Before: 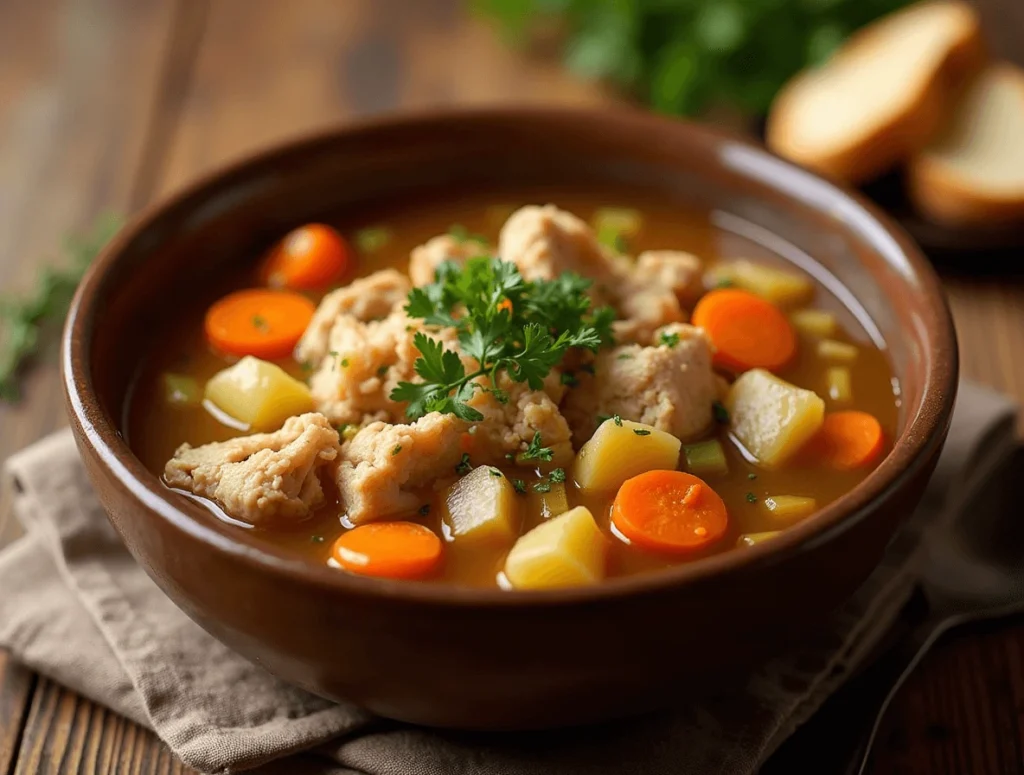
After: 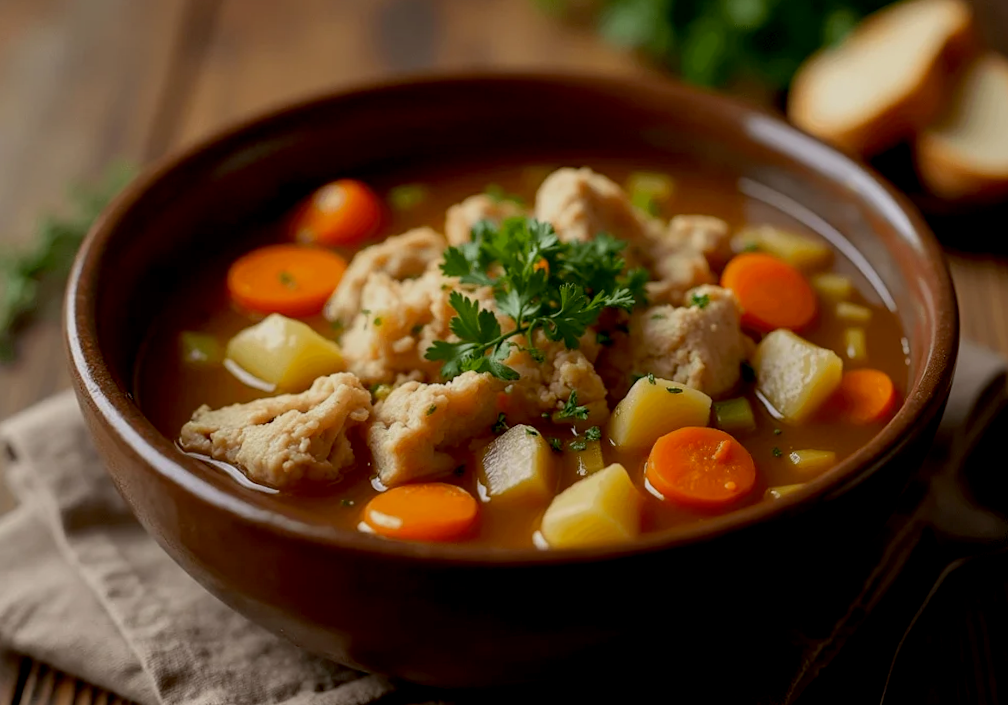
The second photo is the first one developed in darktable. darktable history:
exposure: black level correction 0.011, exposure -0.478 EV, compensate highlight preservation false
rotate and perspective: rotation -0.013°, lens shift (vertical) -0.027, lens shift (horizontal) 0.178, crop left 0.016, crop right 0.989, crop top 0.082, crop bottom 0.918
